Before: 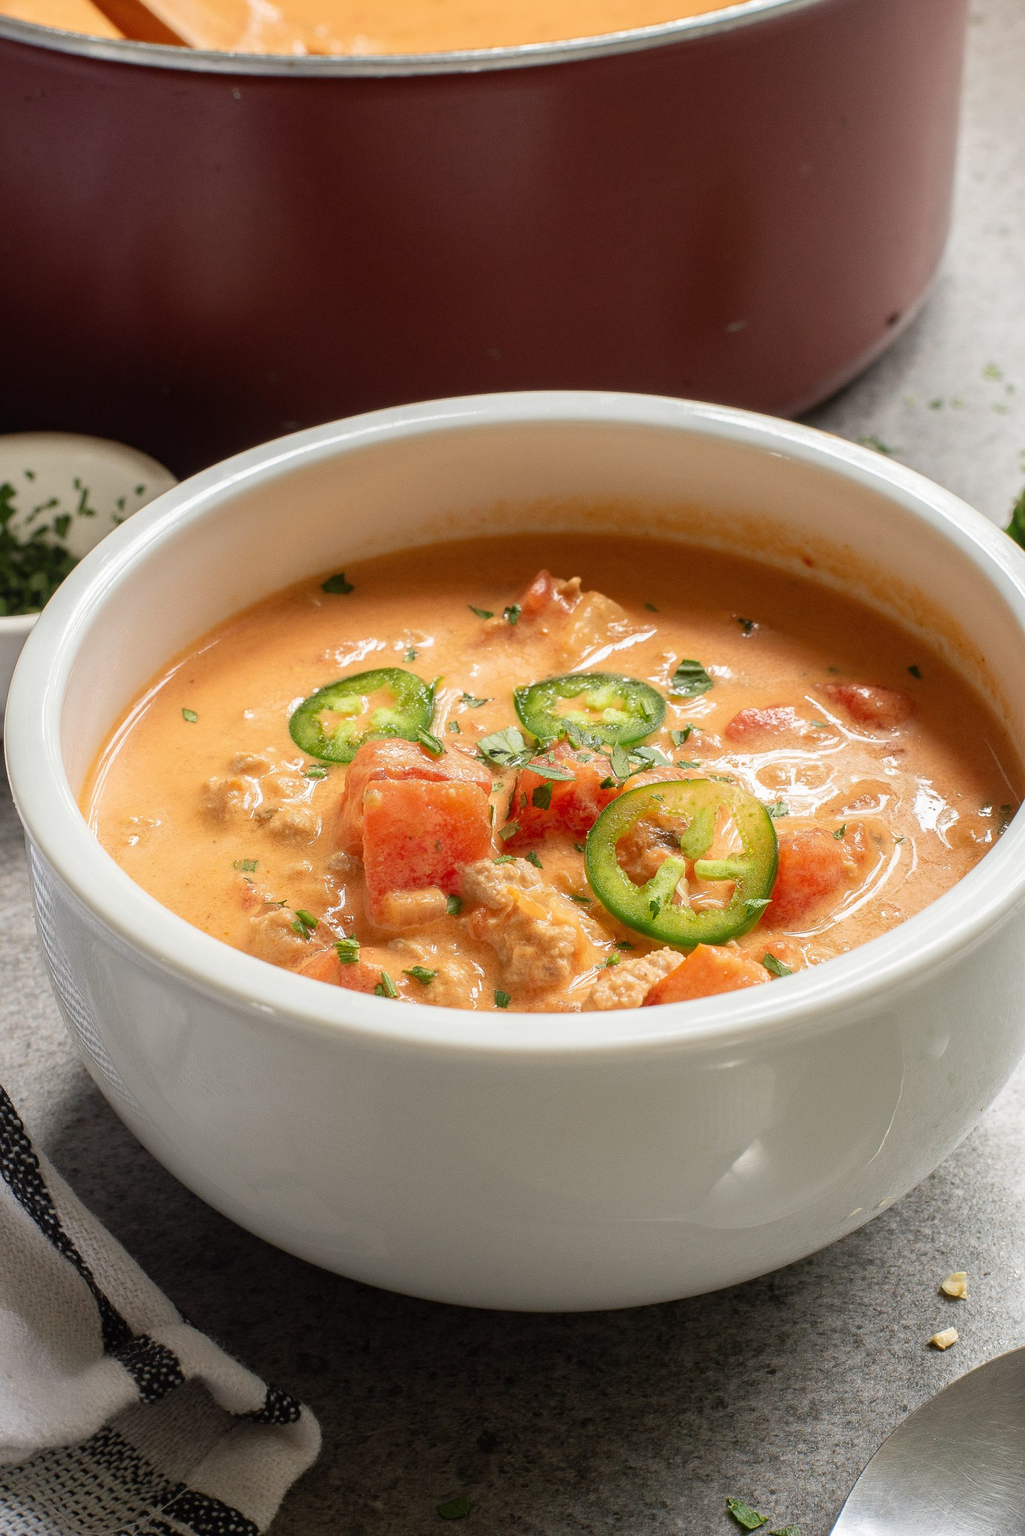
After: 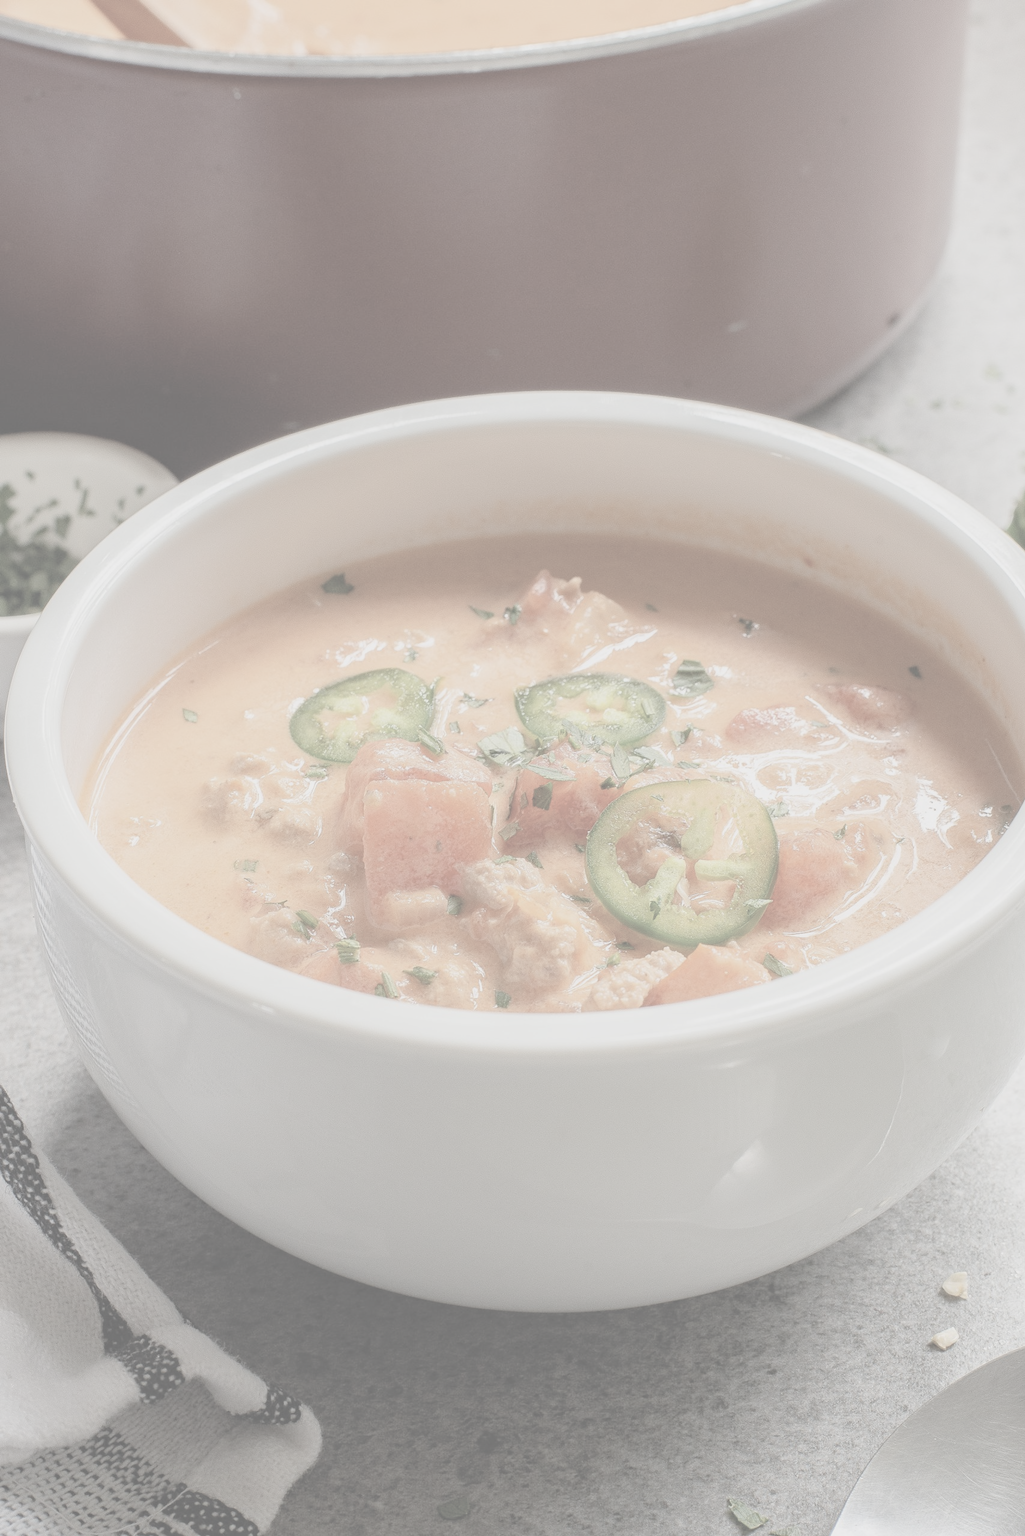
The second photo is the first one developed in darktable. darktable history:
contrast brightness saturation: contrast -0.311, brightness 0.767, saturation -0.795
